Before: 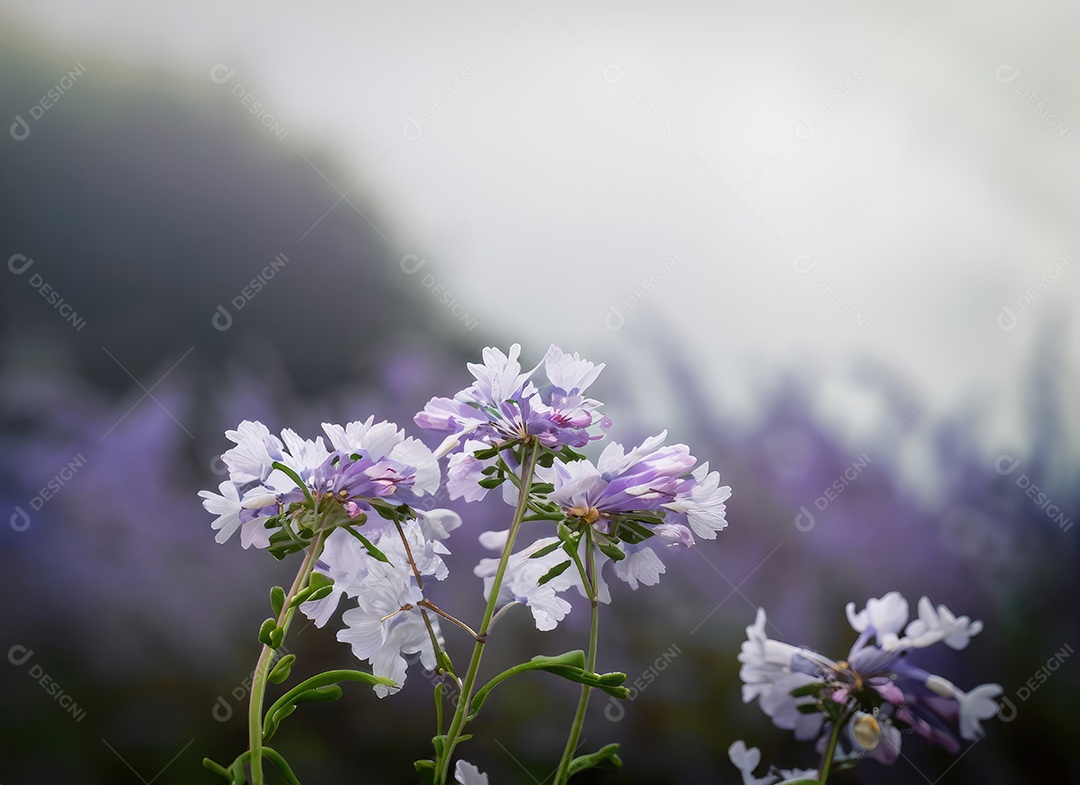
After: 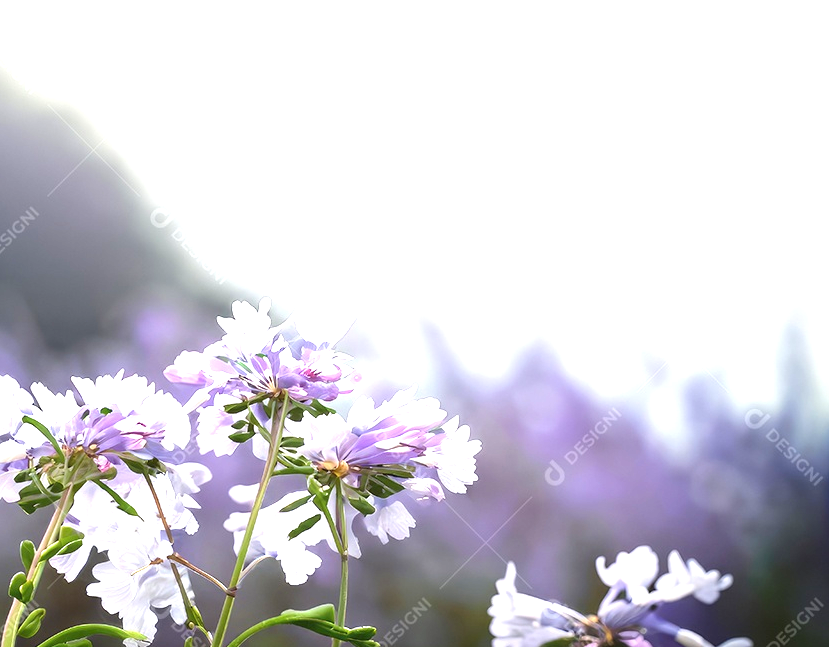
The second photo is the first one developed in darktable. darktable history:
crop: left 23.24%, top 5.897%, bottom 11.651%
exposure: black level correction 0, exposure 1.369 EV, compensate highlight preservation false
